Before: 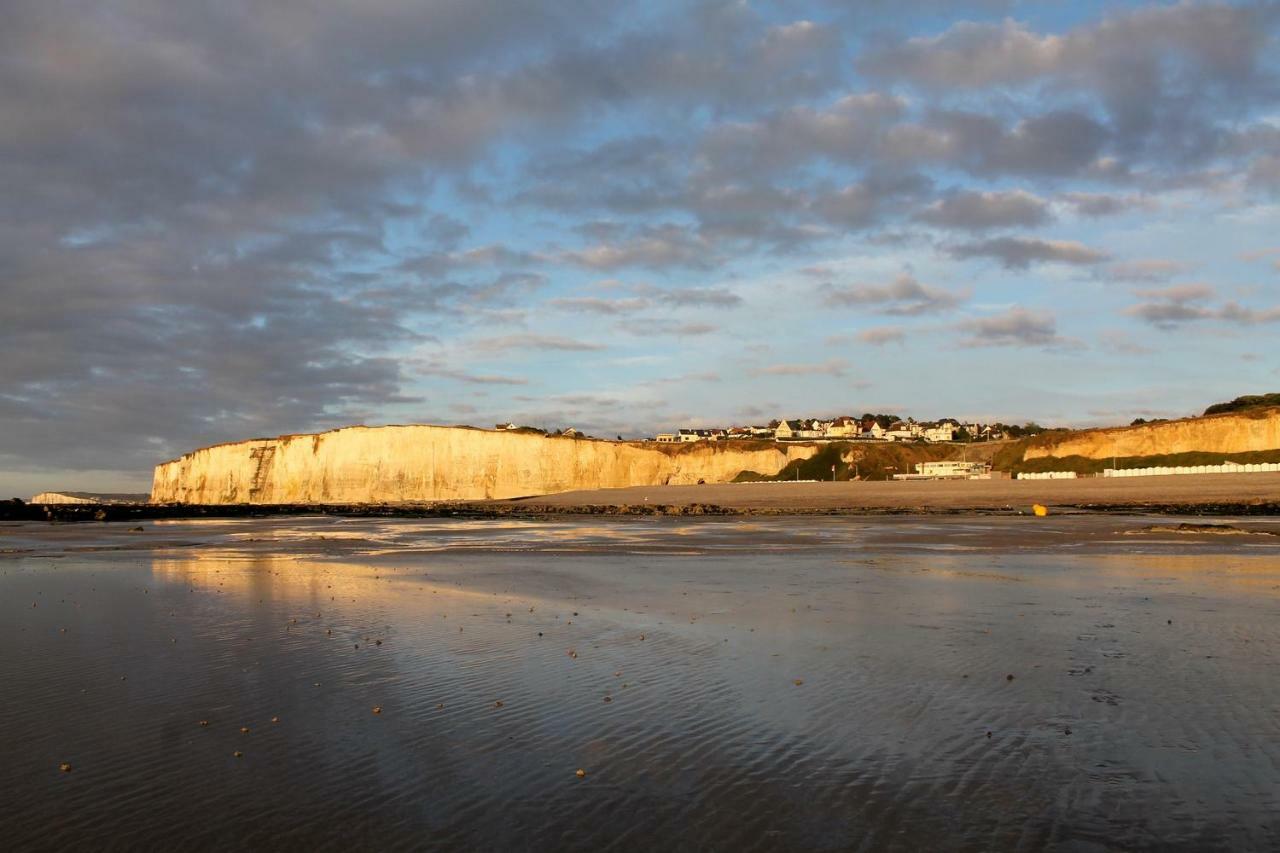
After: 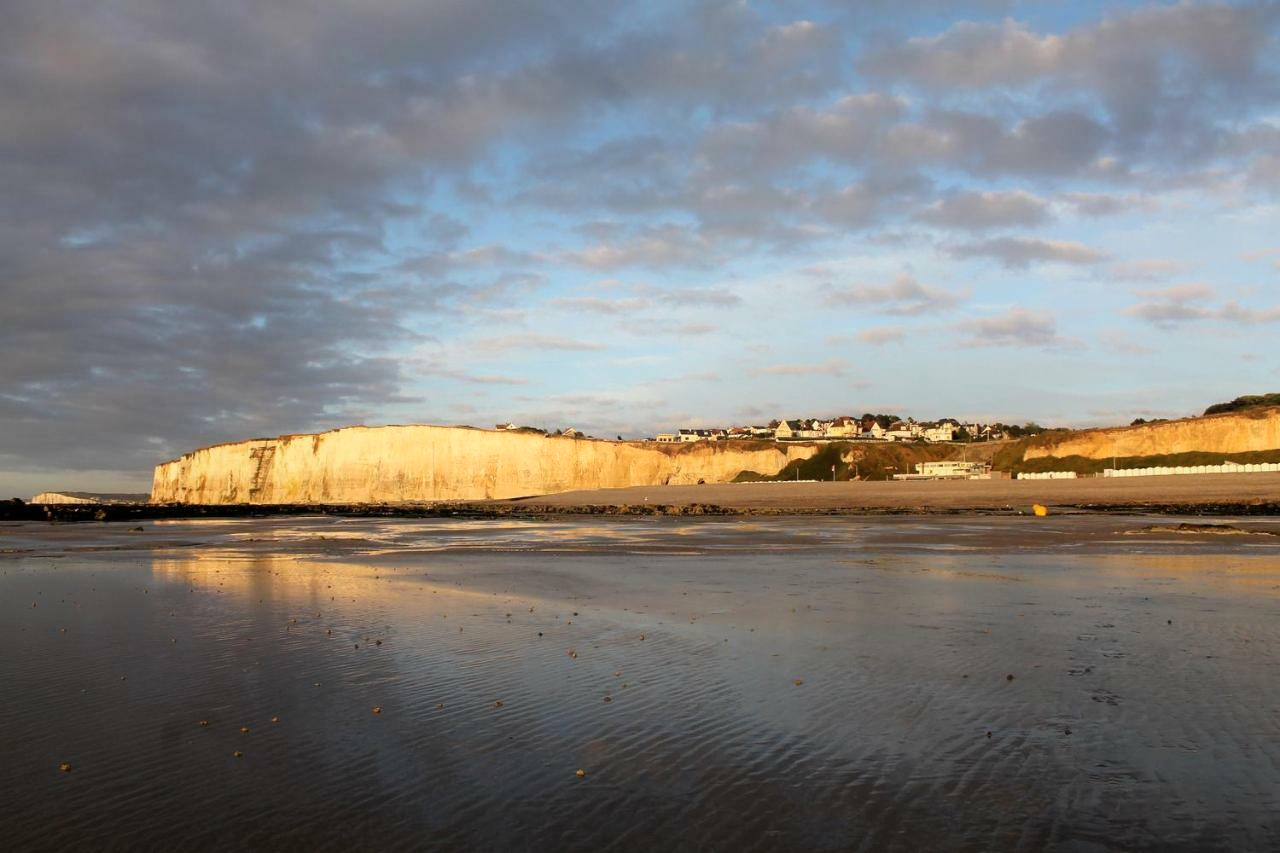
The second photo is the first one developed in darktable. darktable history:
contrast brightness saturation: saturation -0.025
shadows and highlights: shadows -21.77, highlights 99.4, highlights color adjustment 46.44%, soften with gaussian
